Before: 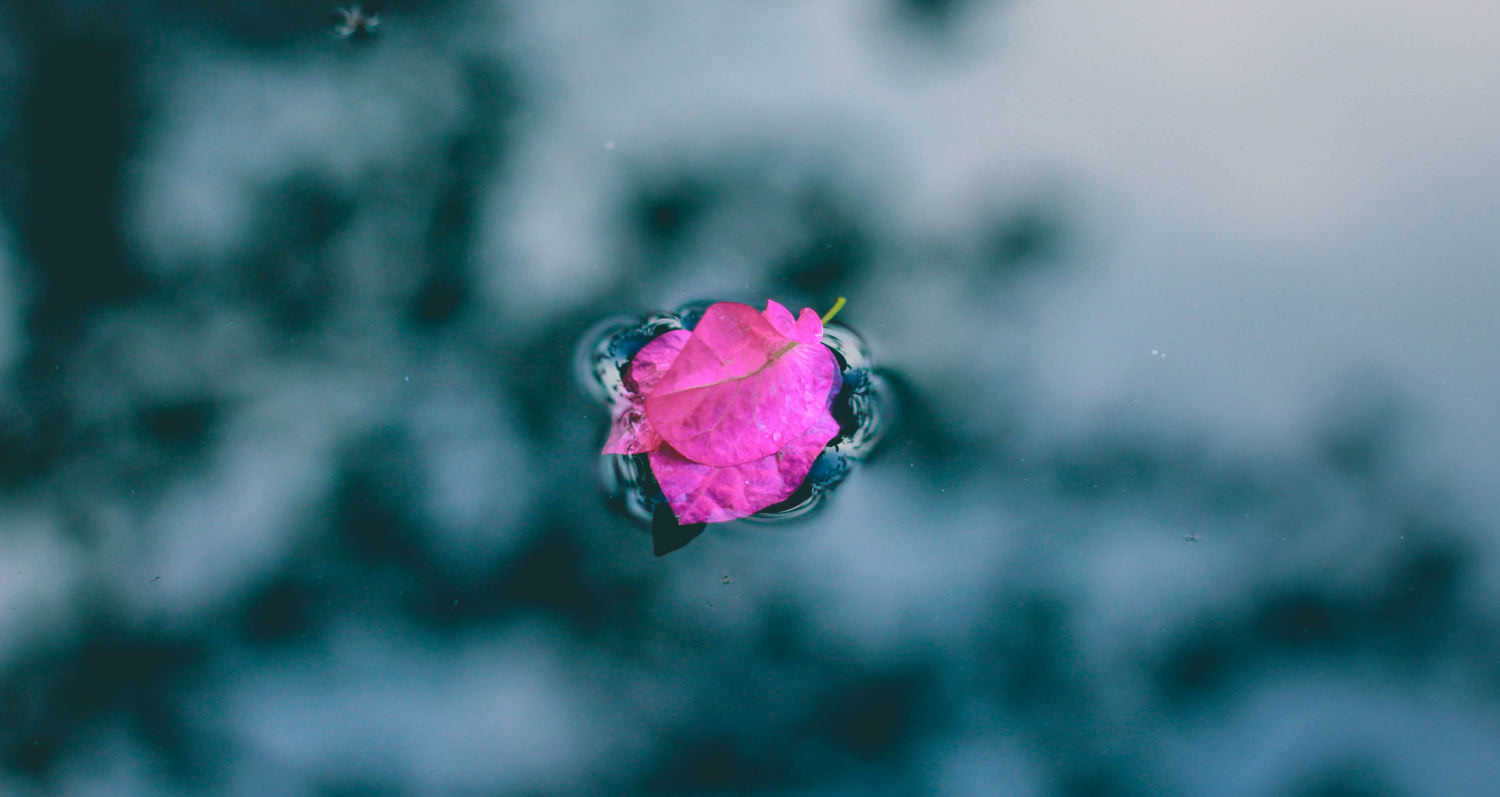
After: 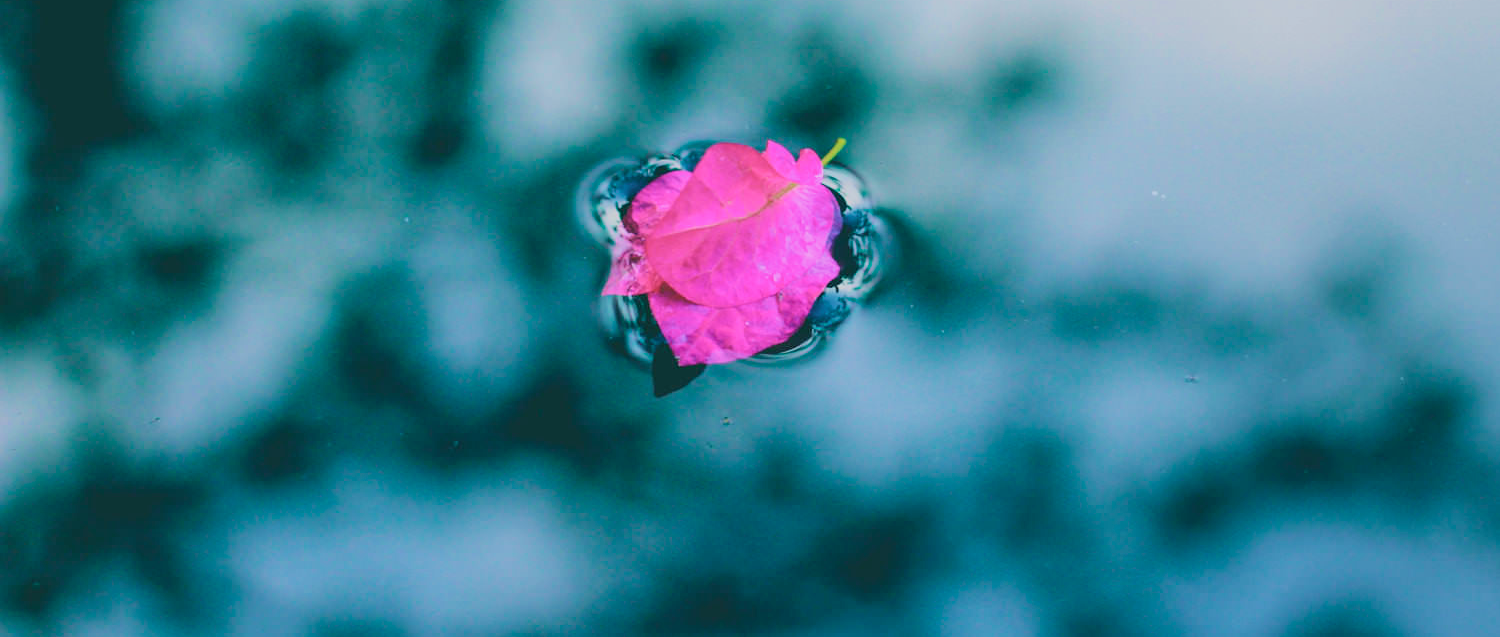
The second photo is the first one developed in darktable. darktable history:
velvia: strength 45%
crop and rotate: top 19.998%
filmic rgb: black relative exposure -7.65 EV, white relative exposure 4.56 EV, hardness 3.61
exposure: black level correction -0.002, exposure 0.708 EV, compensate exposure bias true, compensate highlight preservation false
